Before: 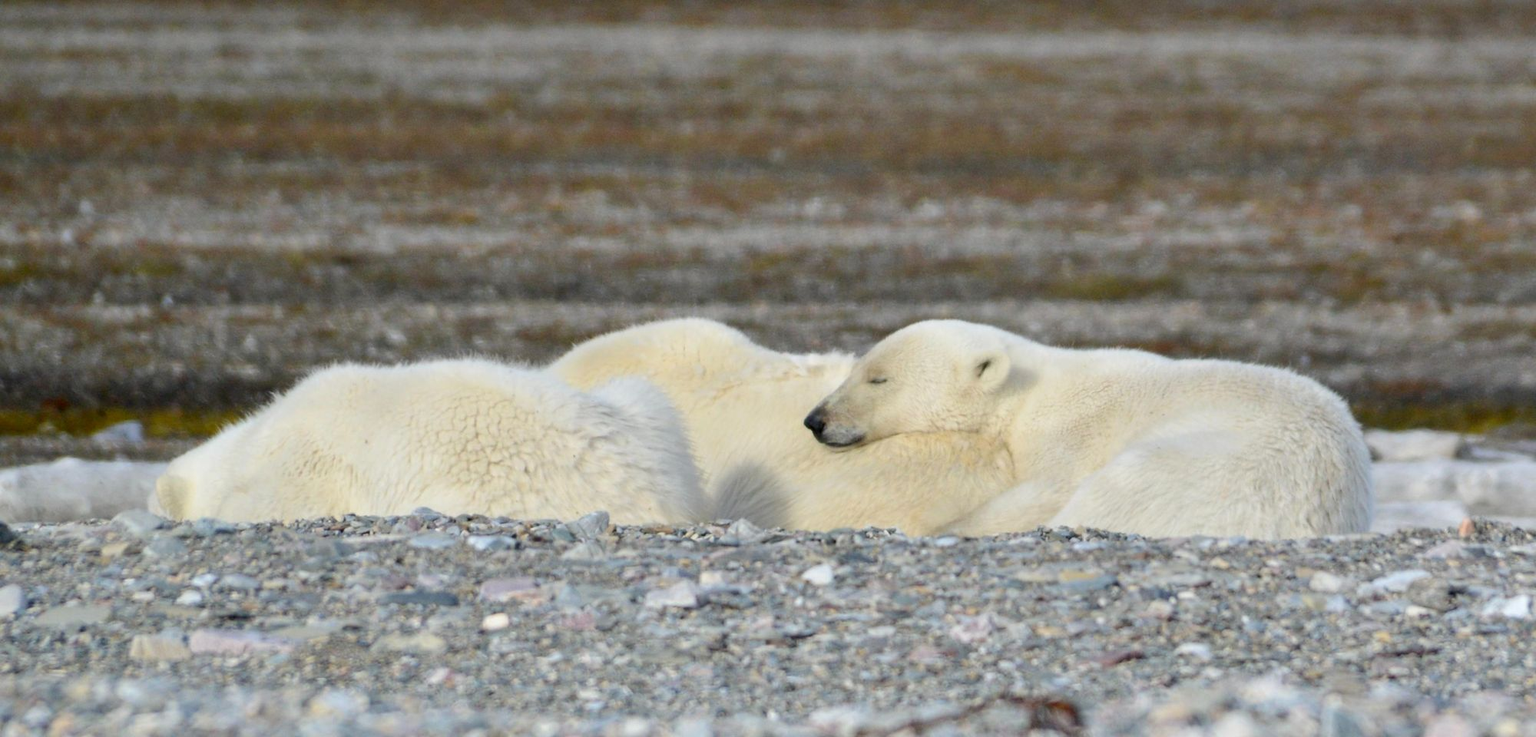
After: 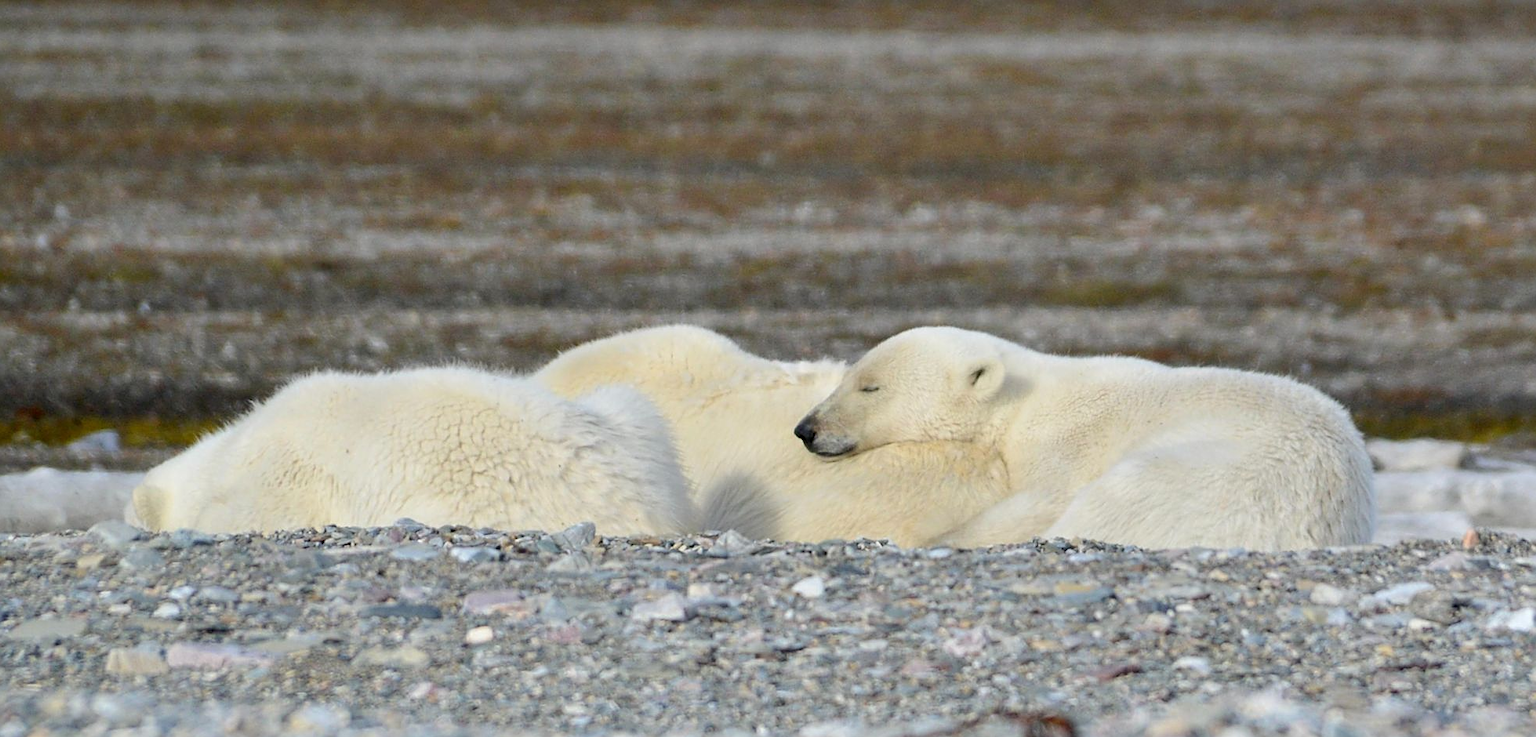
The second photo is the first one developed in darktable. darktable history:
sharpen: on, module defaults
exposure: compensate exposure bias true, compensate highlight preservation false
crop: left 1.718%, right 0.283%, bottom 1.92%
